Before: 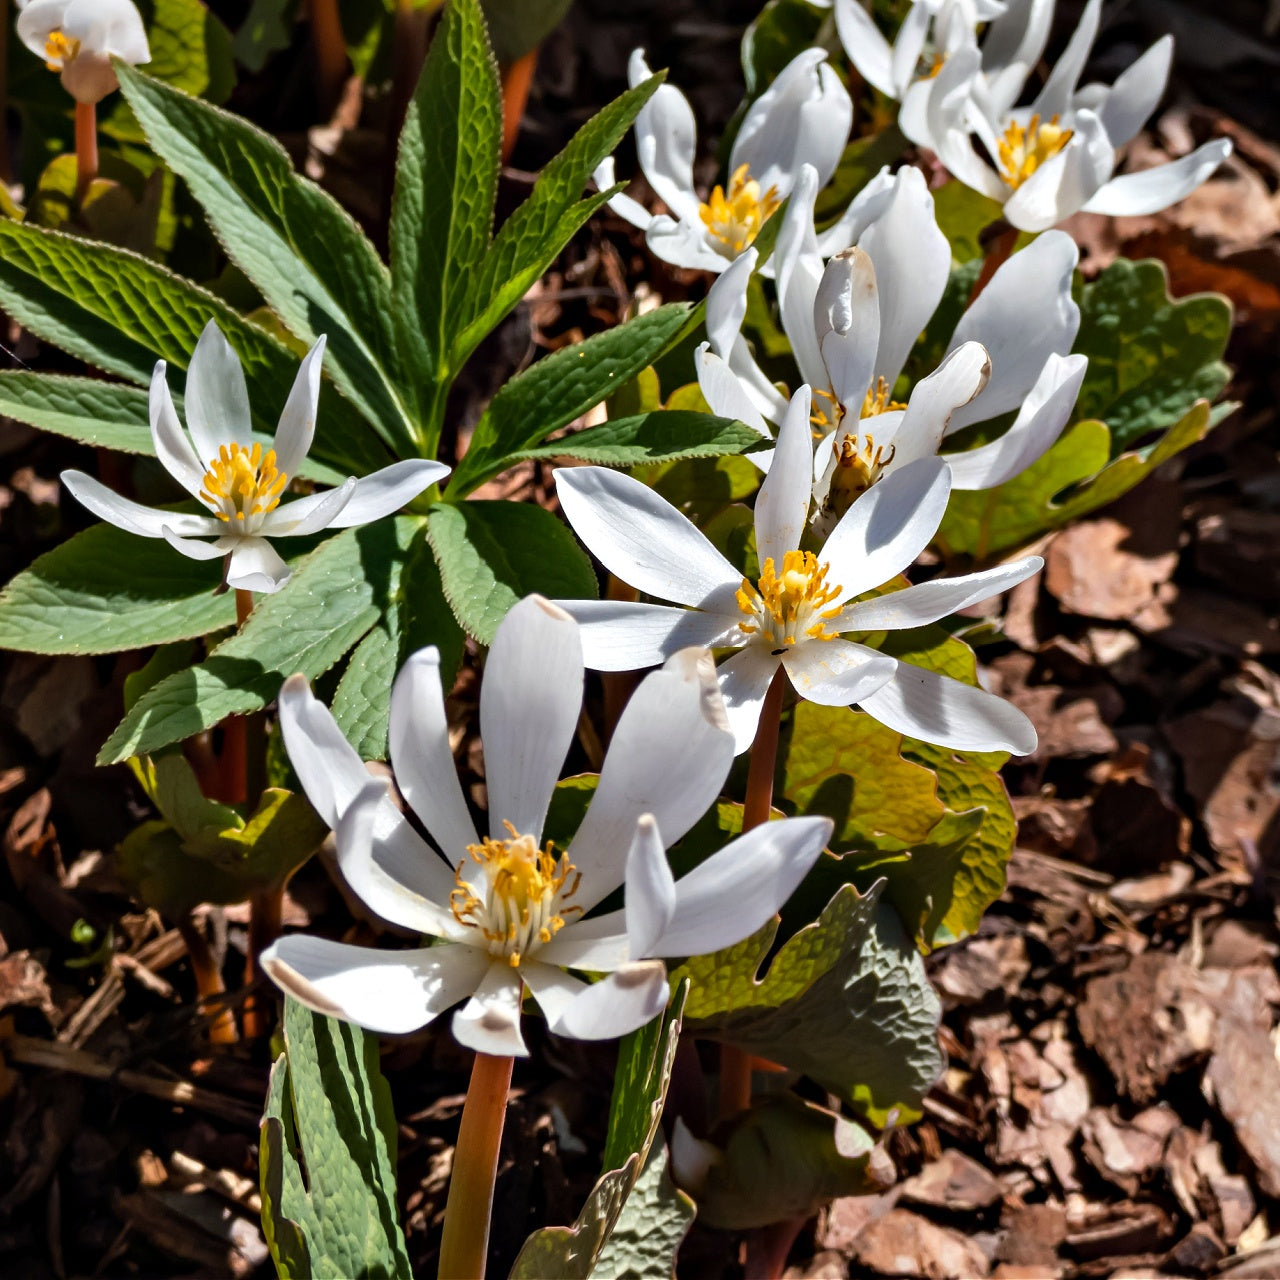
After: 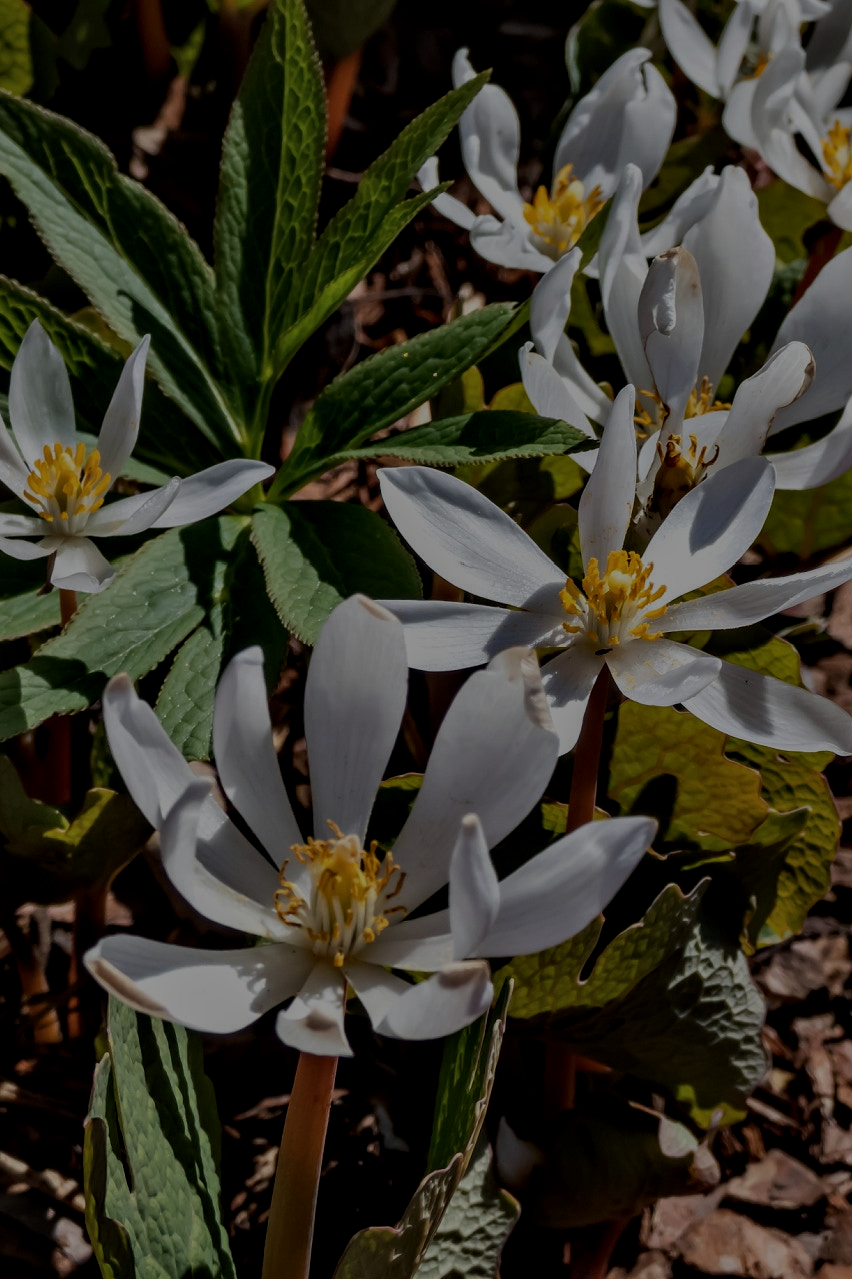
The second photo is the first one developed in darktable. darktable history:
exposure: exposure -1.961 EV, compensate highlight preservation false
local contrast: on, module defaults
crop and rotate: left 13.777%, right 19.617%
